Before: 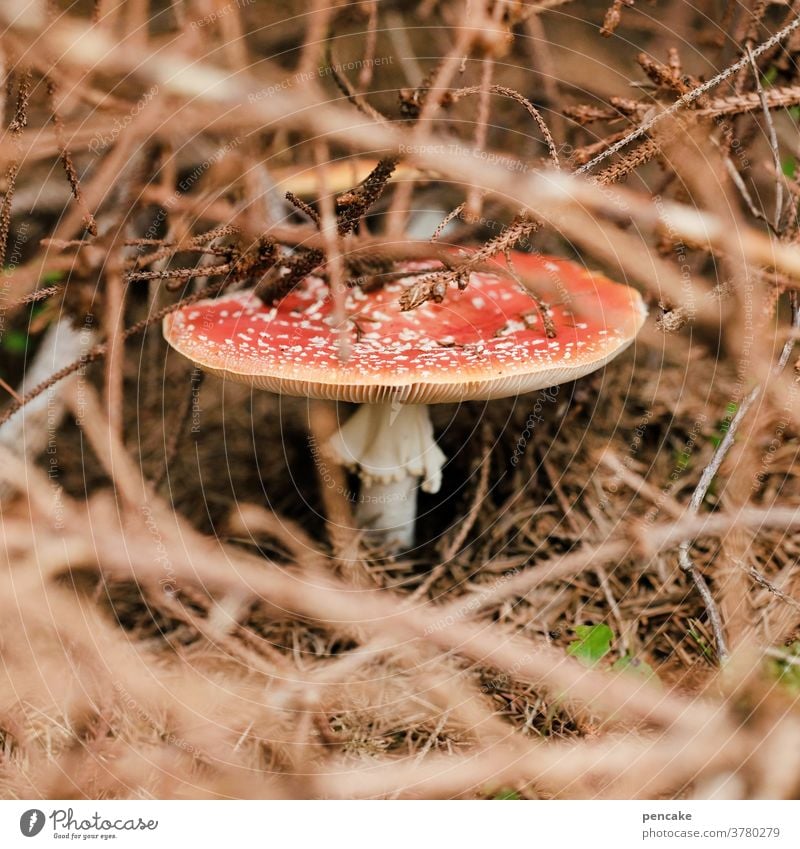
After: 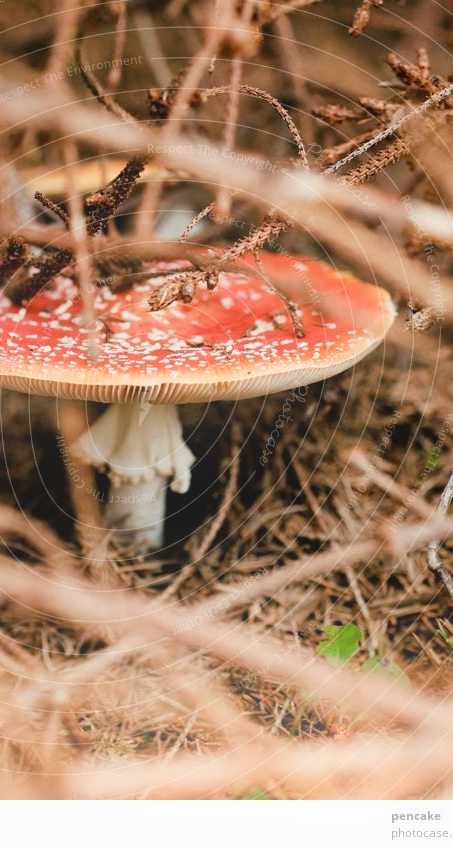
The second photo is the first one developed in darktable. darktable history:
exposure: black level correction 0.002, exposure -0.1 EV, compensate highlight preservation false
crop: left 31.458%, top 0%, right 11.876%
local contrast: mode bilateral grid, contrast 20, coarseness 50, detail 120%, midtone range 0.2
bloom: threshold 82.5%, strength 16.25%
